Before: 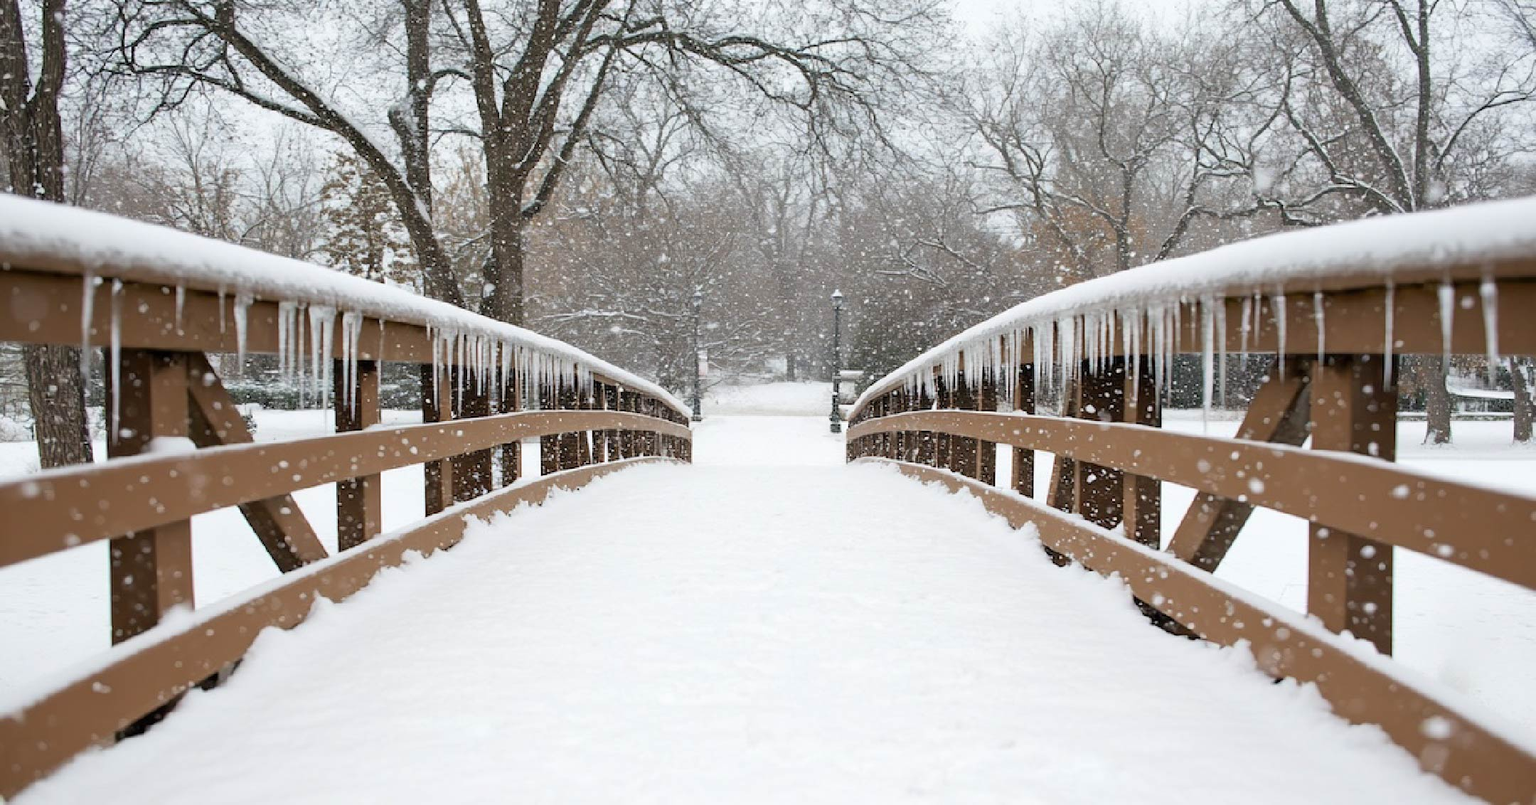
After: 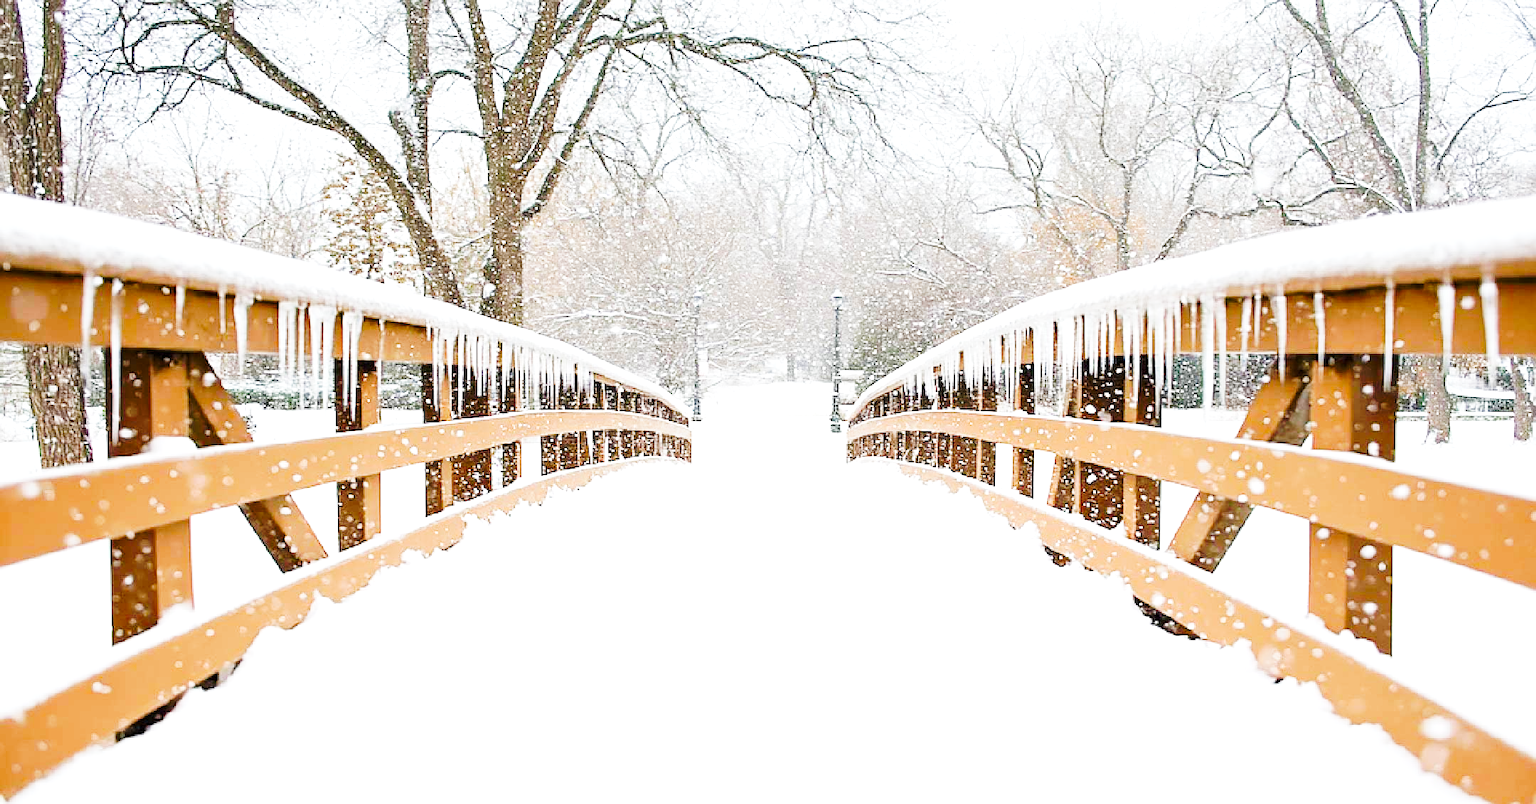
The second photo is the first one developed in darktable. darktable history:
exposure: black level correction 0, exposure 0.7 EV, compensate highlight preservation false
sharpen: on, module defaults
color balance rgb: perceptual saturation grading › global saturation 35%, perceptual saturation grading › highlights -30%, perceptual saturation grading › shadows 35%, perceptual brilliance grading › global brilliance 3%, perceptual brilliance grading › highlights -3%, perceptual brilliance grading › shadows 3%
tone curve: curves: ch0 [(0, 0) (0.003, 0.003) (0.011, 0.013) (0.025, 0.028) (0.044, 0.05) (0.069, 0.079) (0.1, 0.113) (0.136, 0.154) (0.177, 0.201) (0.224, 0.268) (0.277, 0.38) (0.335, 0.486) (0.399, 0.588) (0.468, 0.688) (0.543, 0.787) (0.623, 0.854) (0.709, 0.916) (0.801, 0.957) (0.898, 0.978) (1, 1)], preserve colors none
